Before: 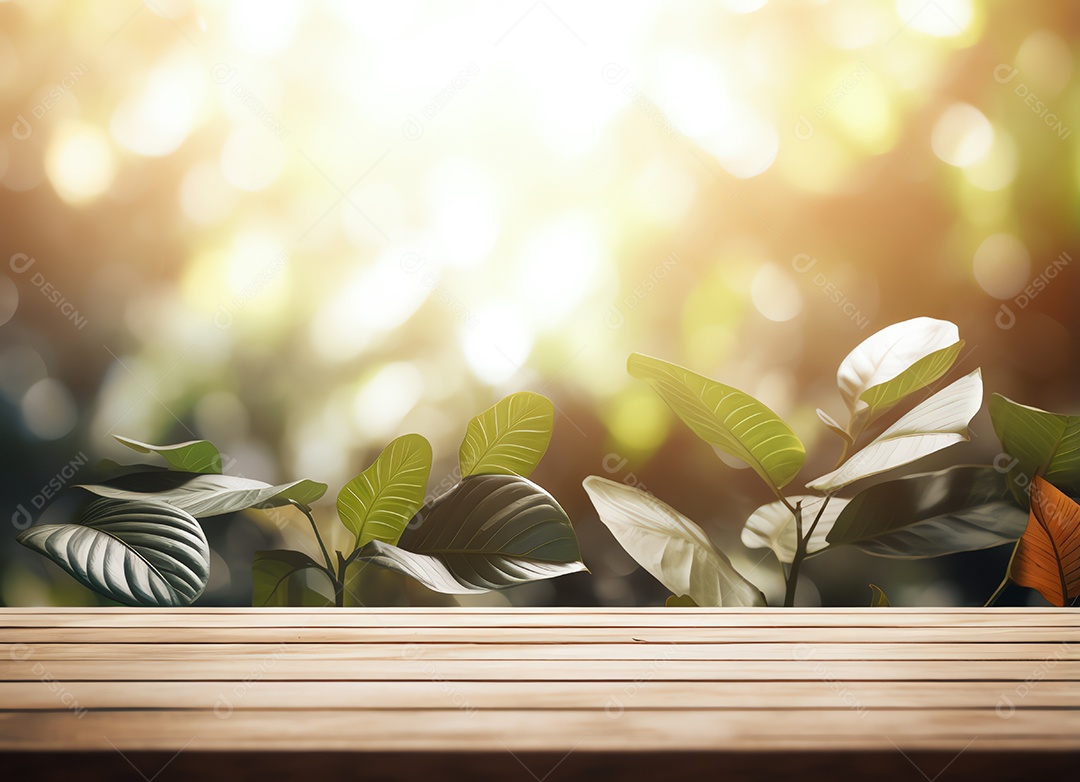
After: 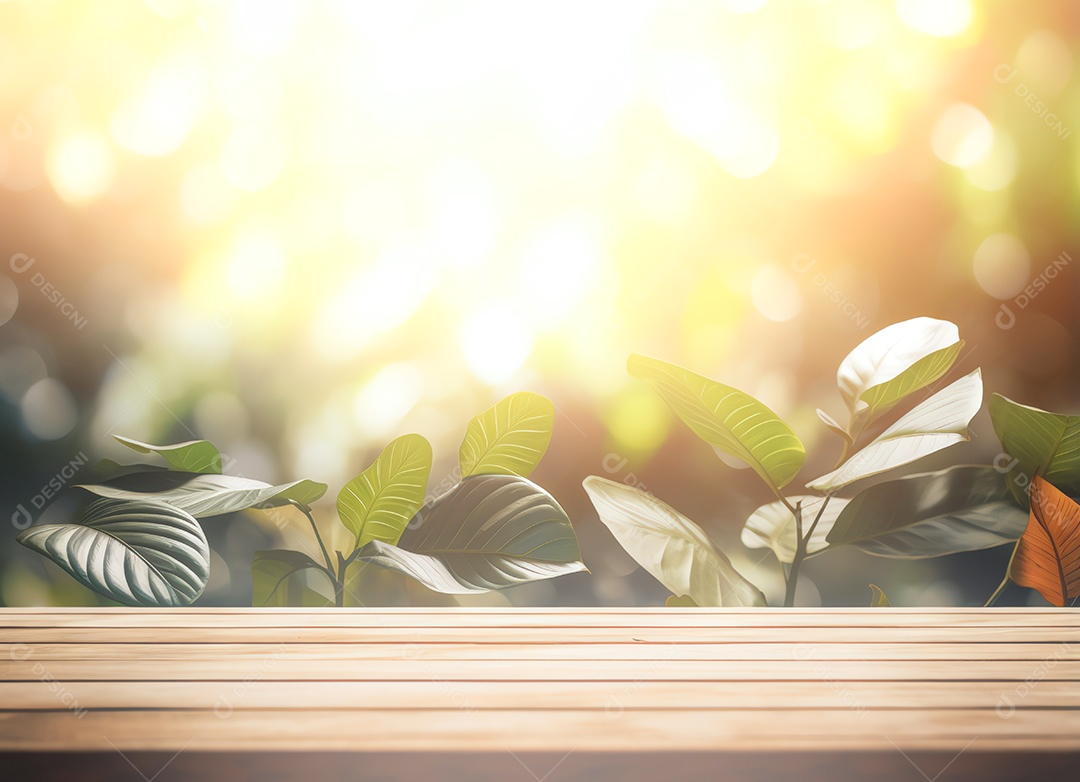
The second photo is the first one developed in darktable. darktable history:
local contrast: on, module defaults
bloom: on, module defaults
